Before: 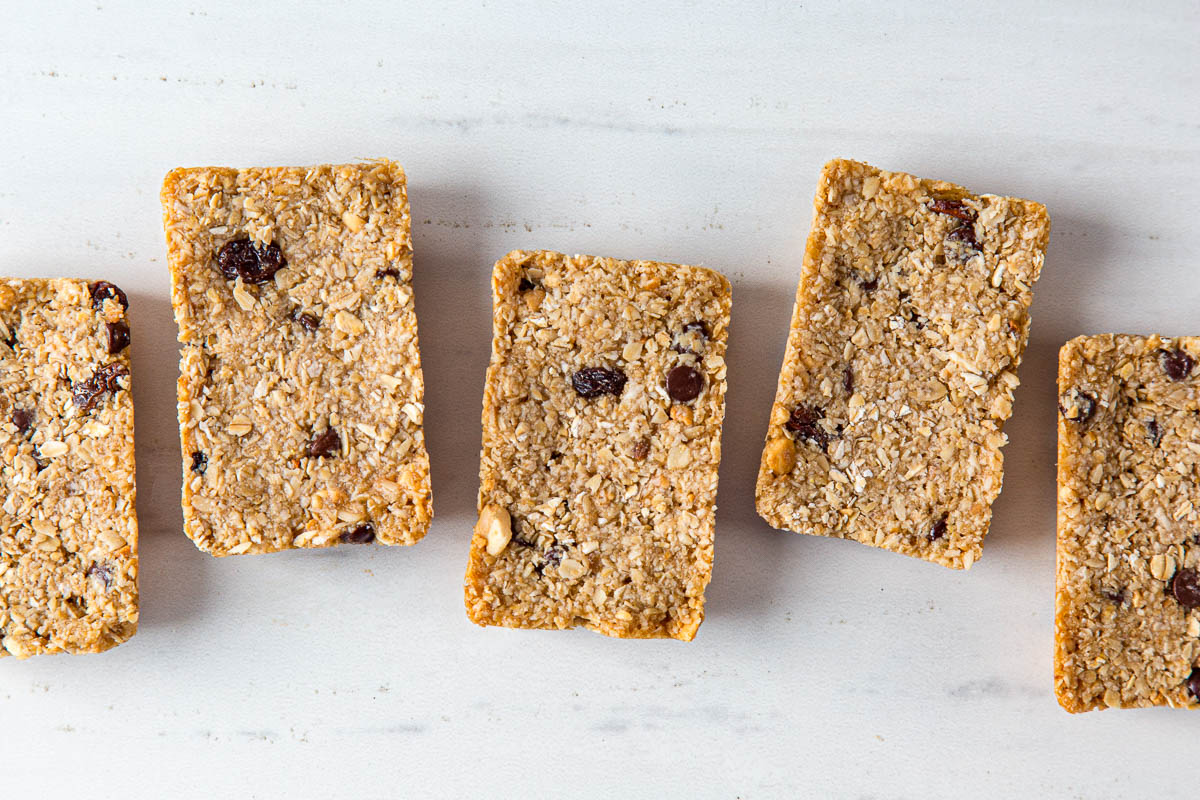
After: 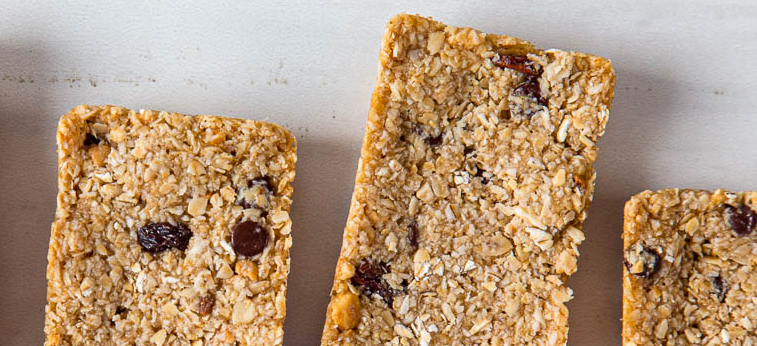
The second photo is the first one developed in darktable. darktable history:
crop: left 36.294%, top 18.247%, right 0.586%, bottom 38.501%
